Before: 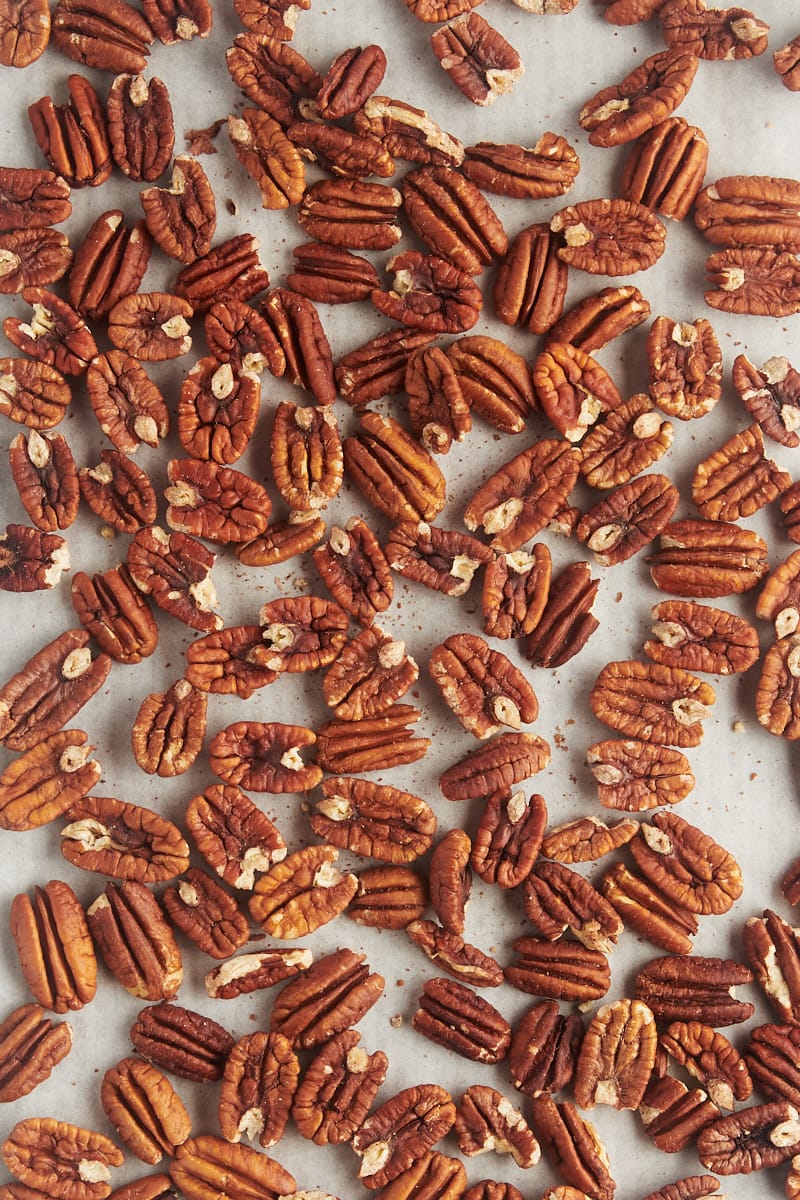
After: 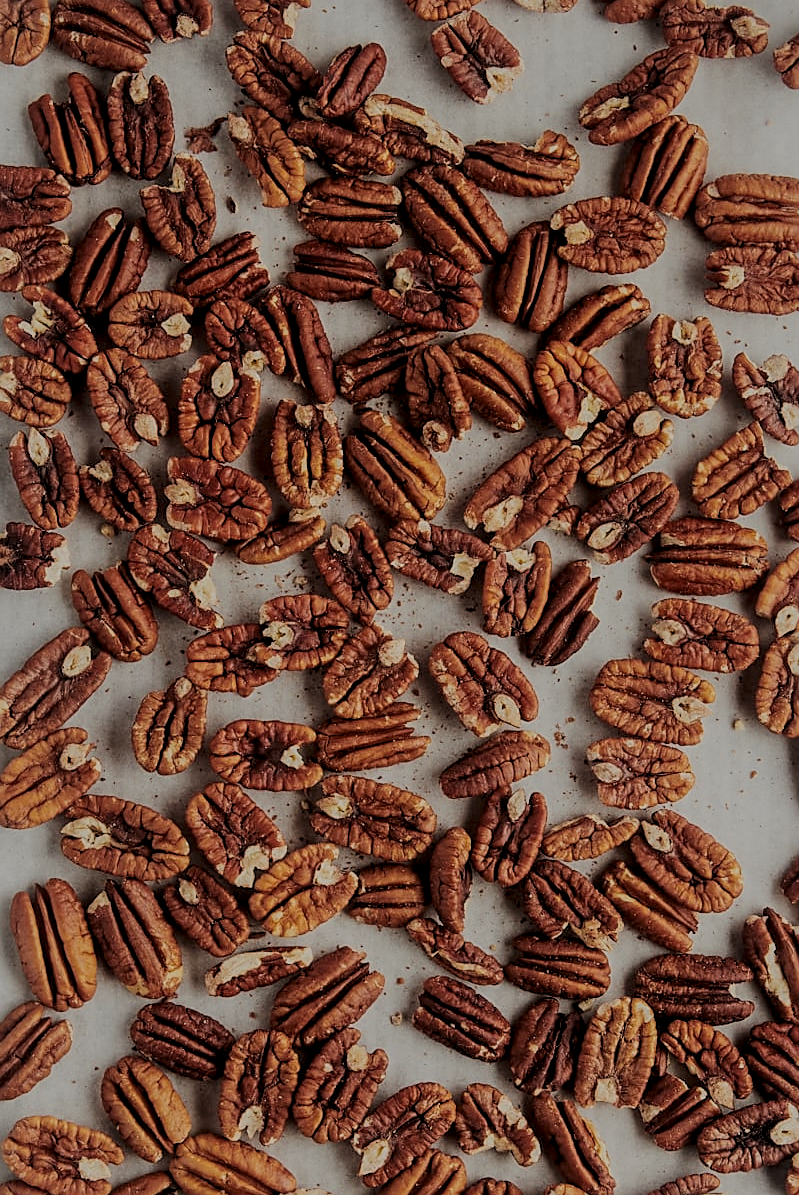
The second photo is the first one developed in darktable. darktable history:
crop: top 0.228%, bottom 0.17%
tone equalizer: -8 EV -0.039 EV, -7 EV 0.016 EV, -6 EV -0.008 EV, -5 EV 0.009 EV, -4 EV -0.042 EV, -3 EV -0.232 EV, -2 EV -0.689 EV, -1 EV -0.982 EV, +0 EV -0.971 EV, edges refinement/feathering 500, mask exposure compensation -1.57 EV, preserve details no
sharpen: on, module defaults
exposure: black level correction 0, exposure -0.697 EV, compensate highlight preservation false
levels: levels [0.062, 0.494, 0.925]
local contrast: detail 150%
